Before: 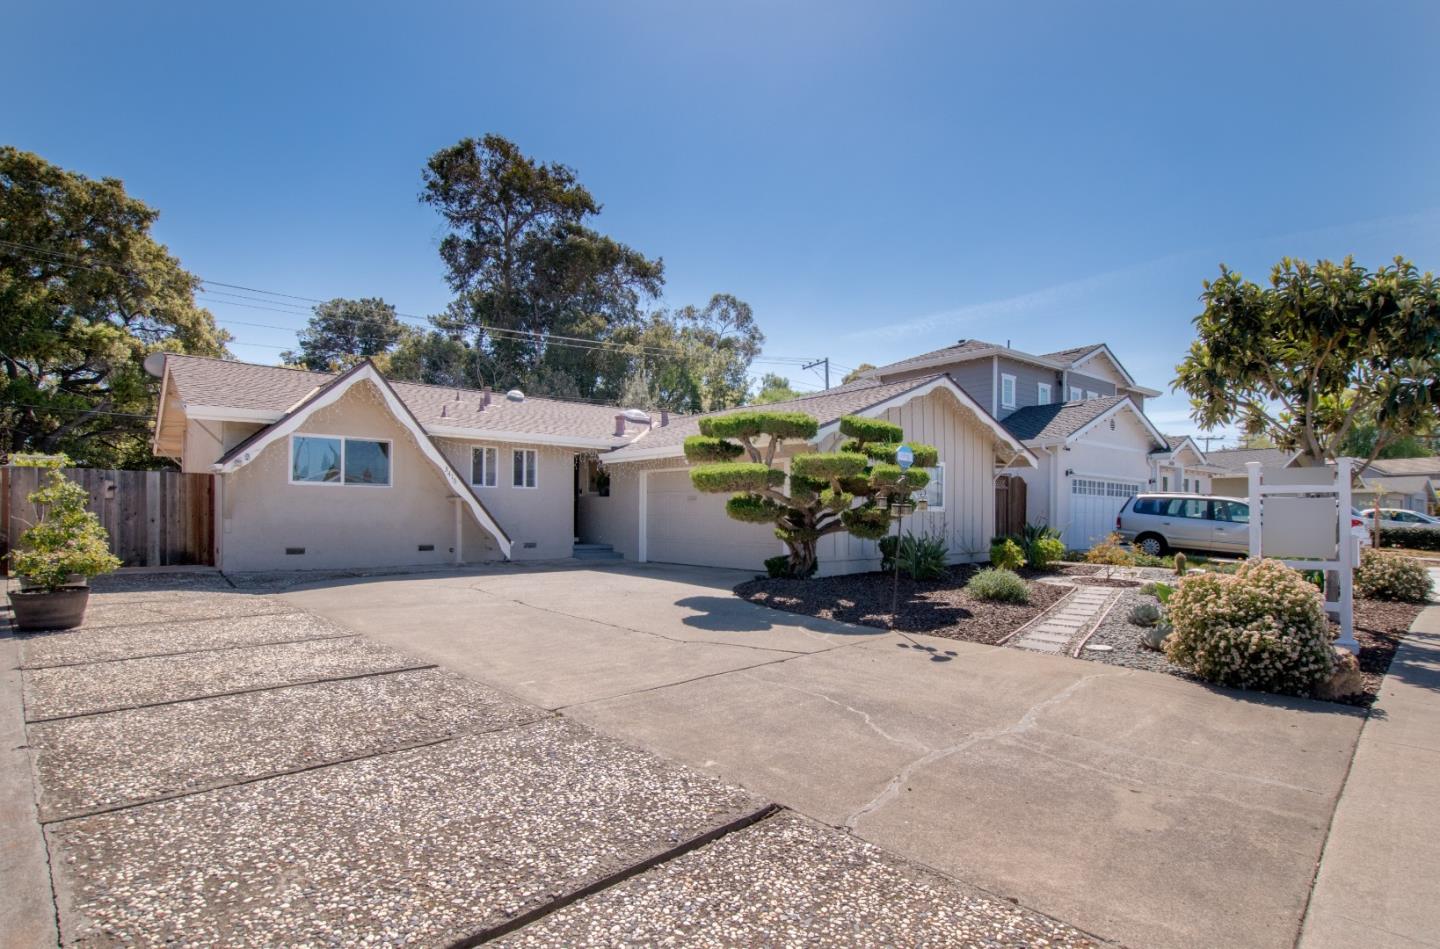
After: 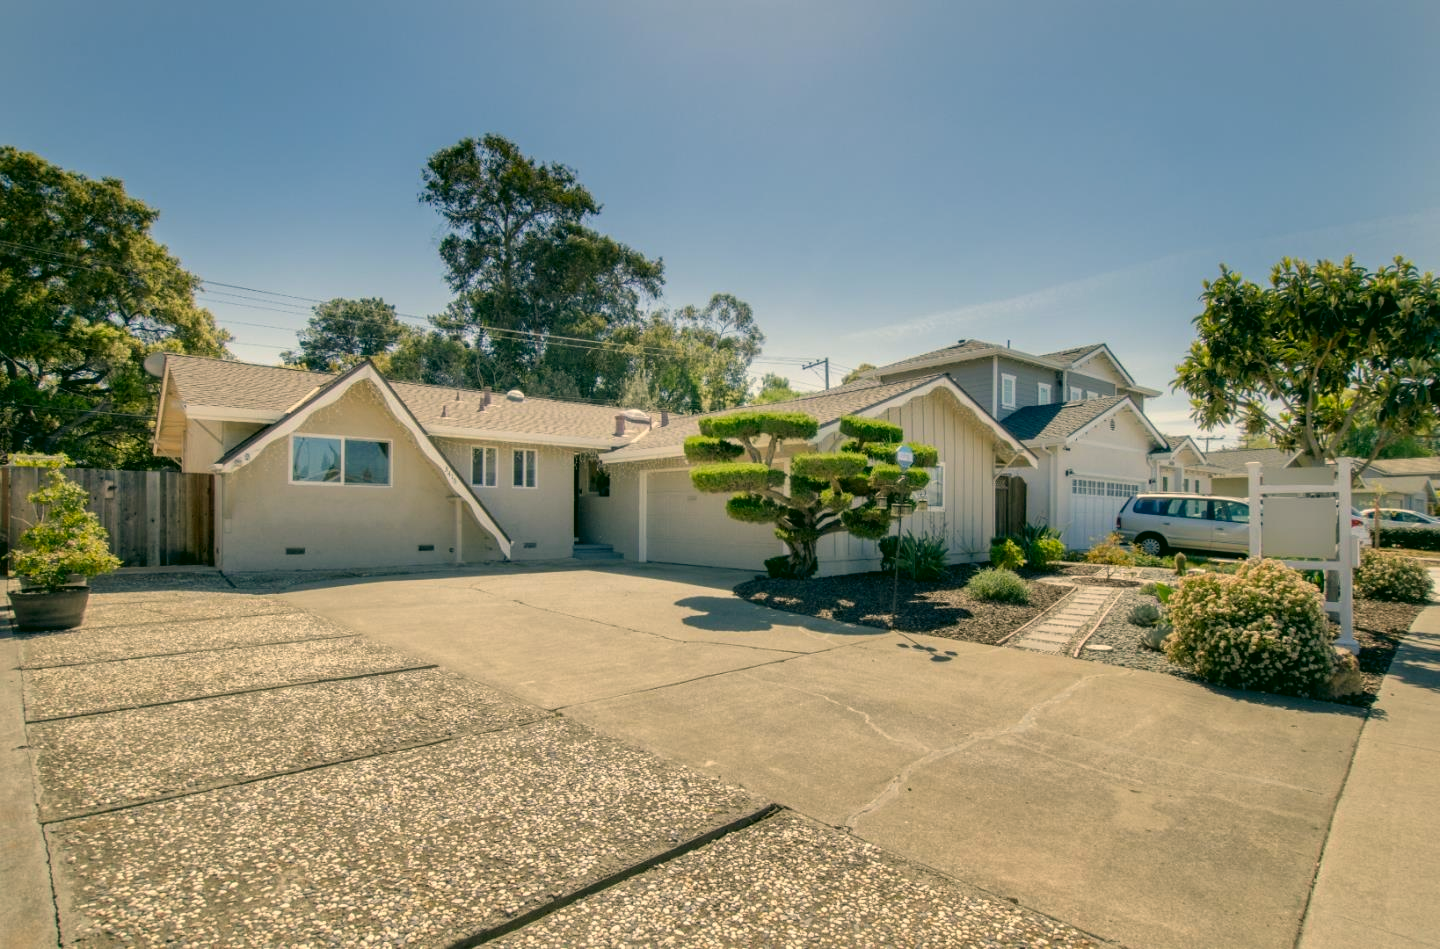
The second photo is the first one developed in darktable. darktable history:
exposure: compensate highlight preservation false
color correction: highlights a* 5.3, highlights b* 24.26, shadows a* -15.58, shadows b* 4.02
